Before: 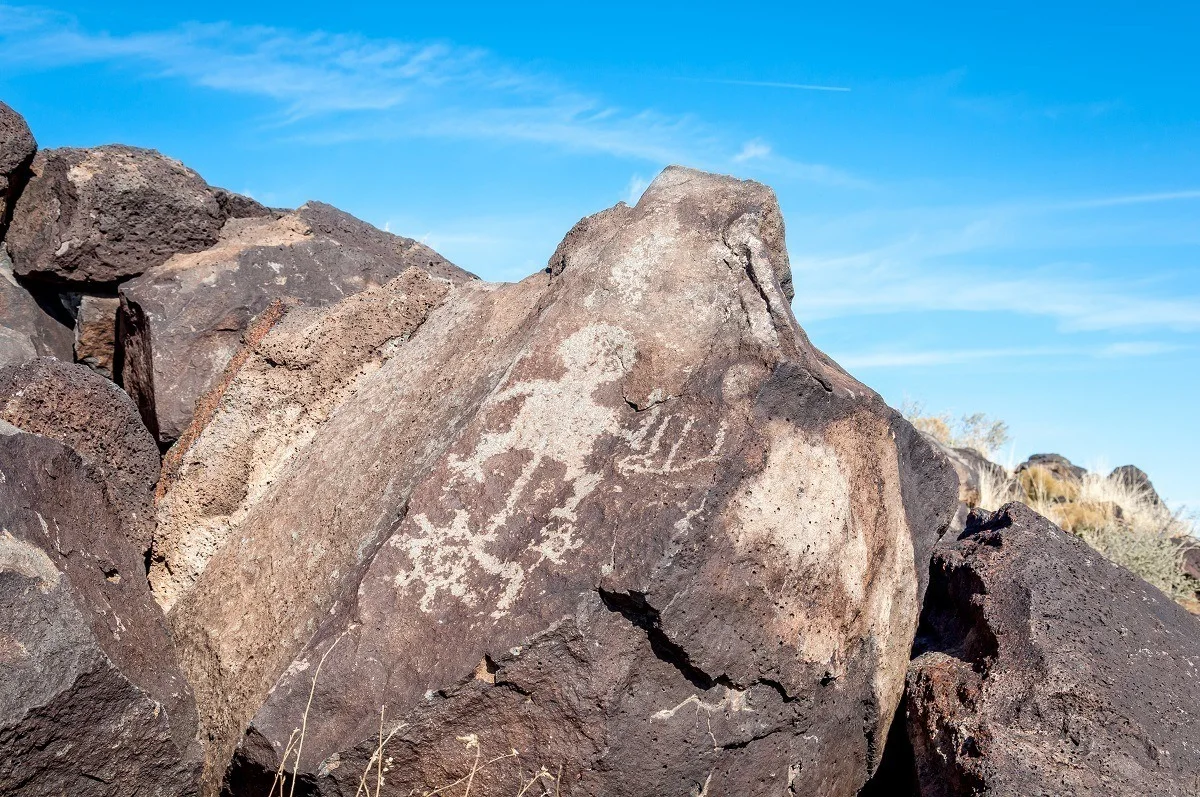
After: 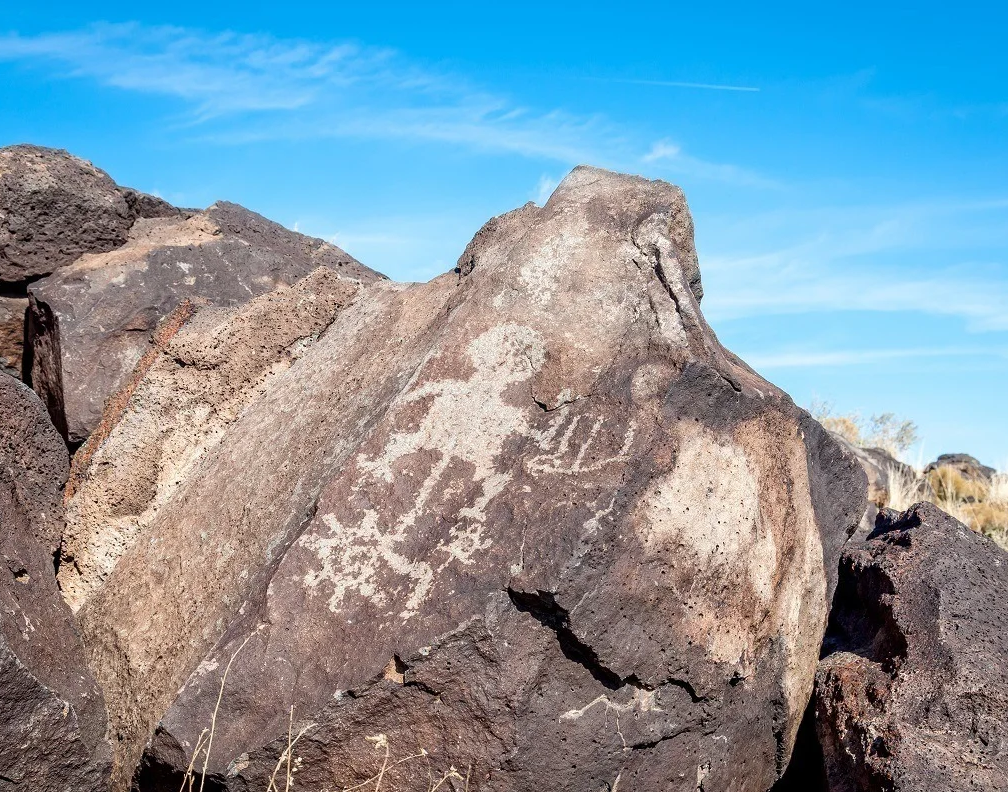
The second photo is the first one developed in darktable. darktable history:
white balance: emerald 1
crop: left 7.598%, right 7.873%
